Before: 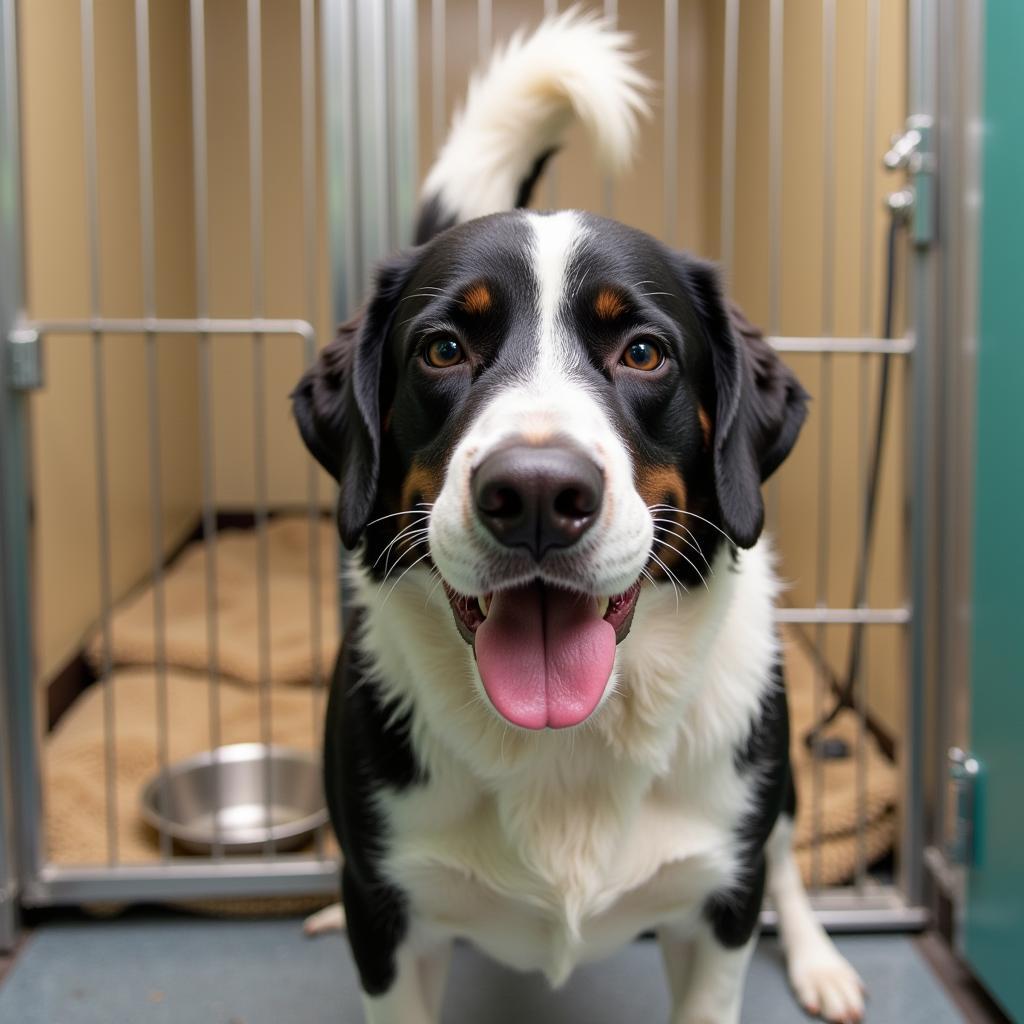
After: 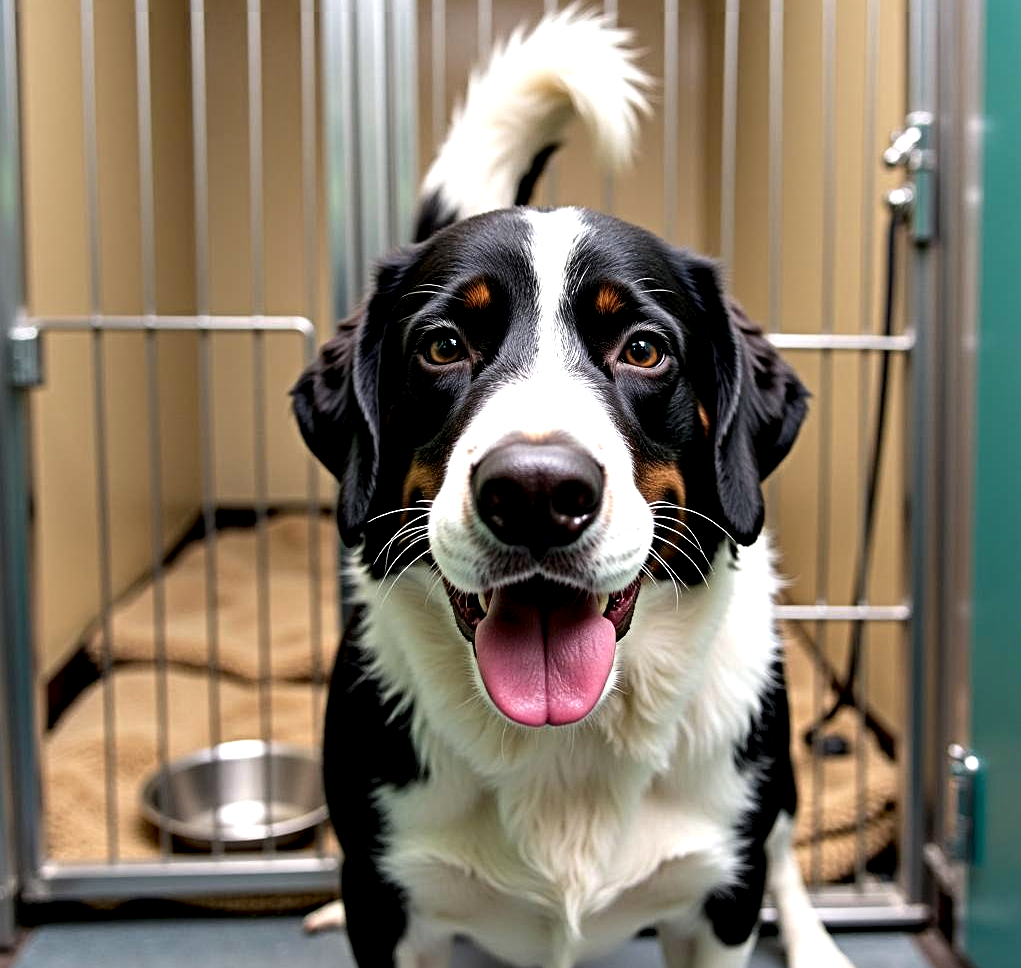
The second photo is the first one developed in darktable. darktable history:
sharpen: radius 4.908
contrast equalizer: y [[0.6 ×6], [0.55 ×6], [0 ×6], [0 ×6], [0 ×6]]
crop: top 0.373%, right 0.262%, bottom 5.083%
